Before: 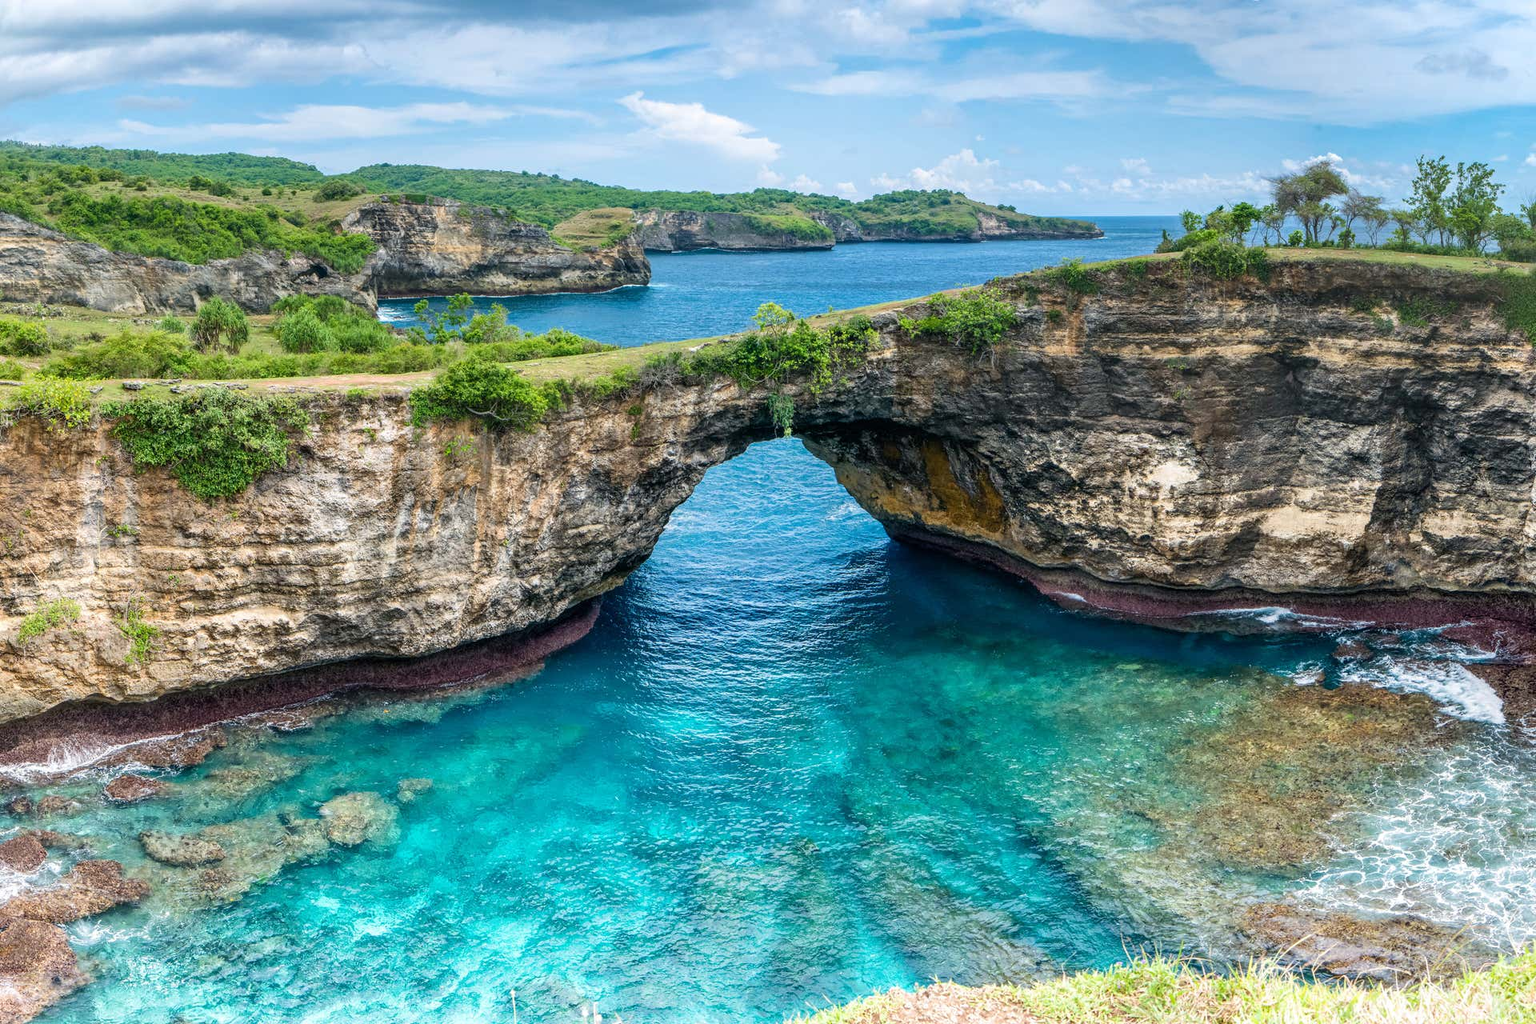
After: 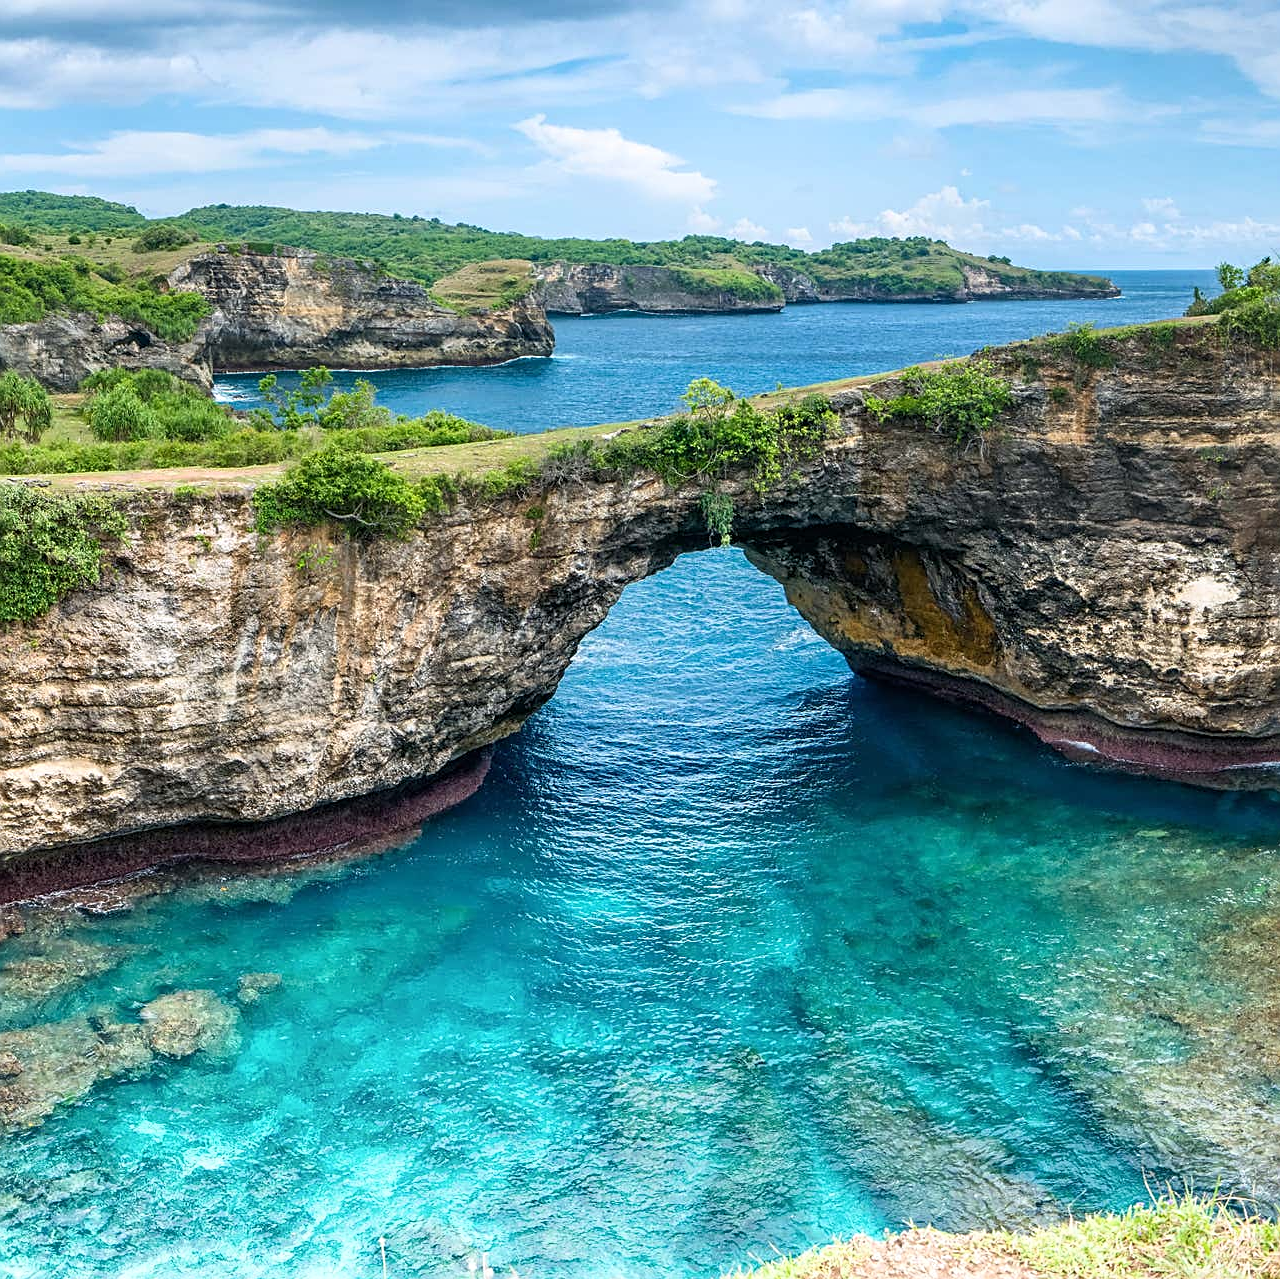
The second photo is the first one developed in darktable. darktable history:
shadows and highlights: shadows 0, highlights 40
crop and rotate: left 13.537%, right 19.796%
sharpen: on, module defaults
